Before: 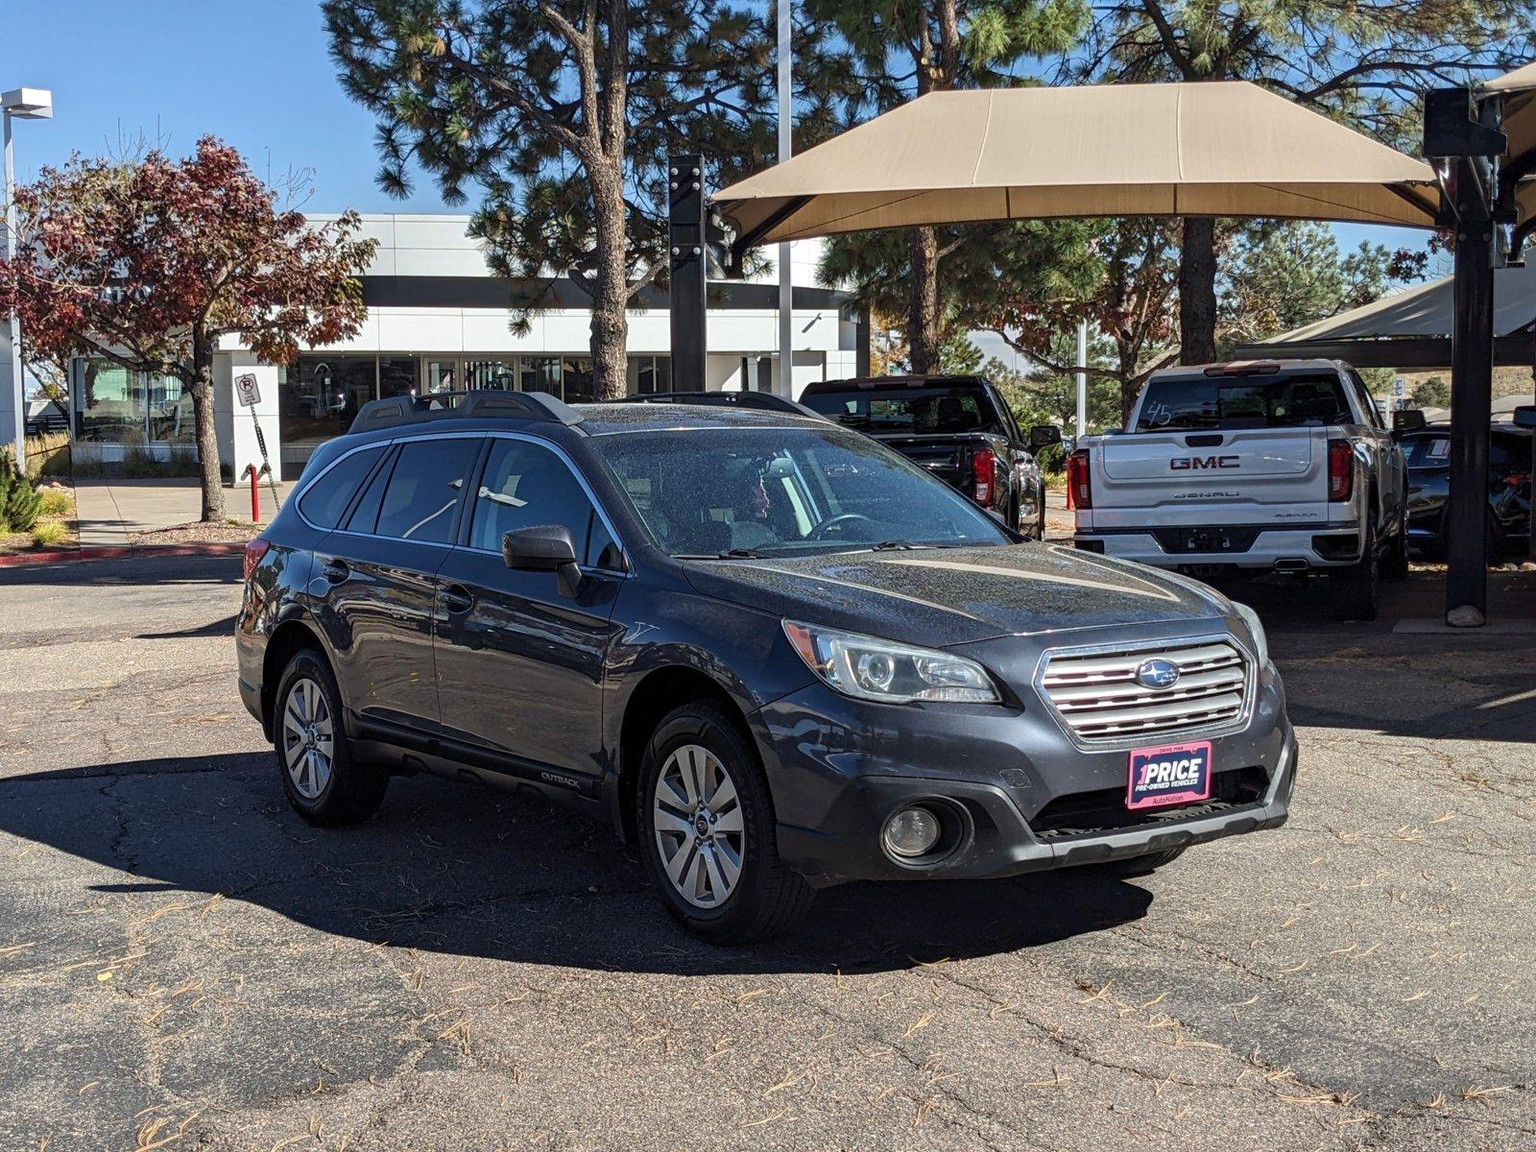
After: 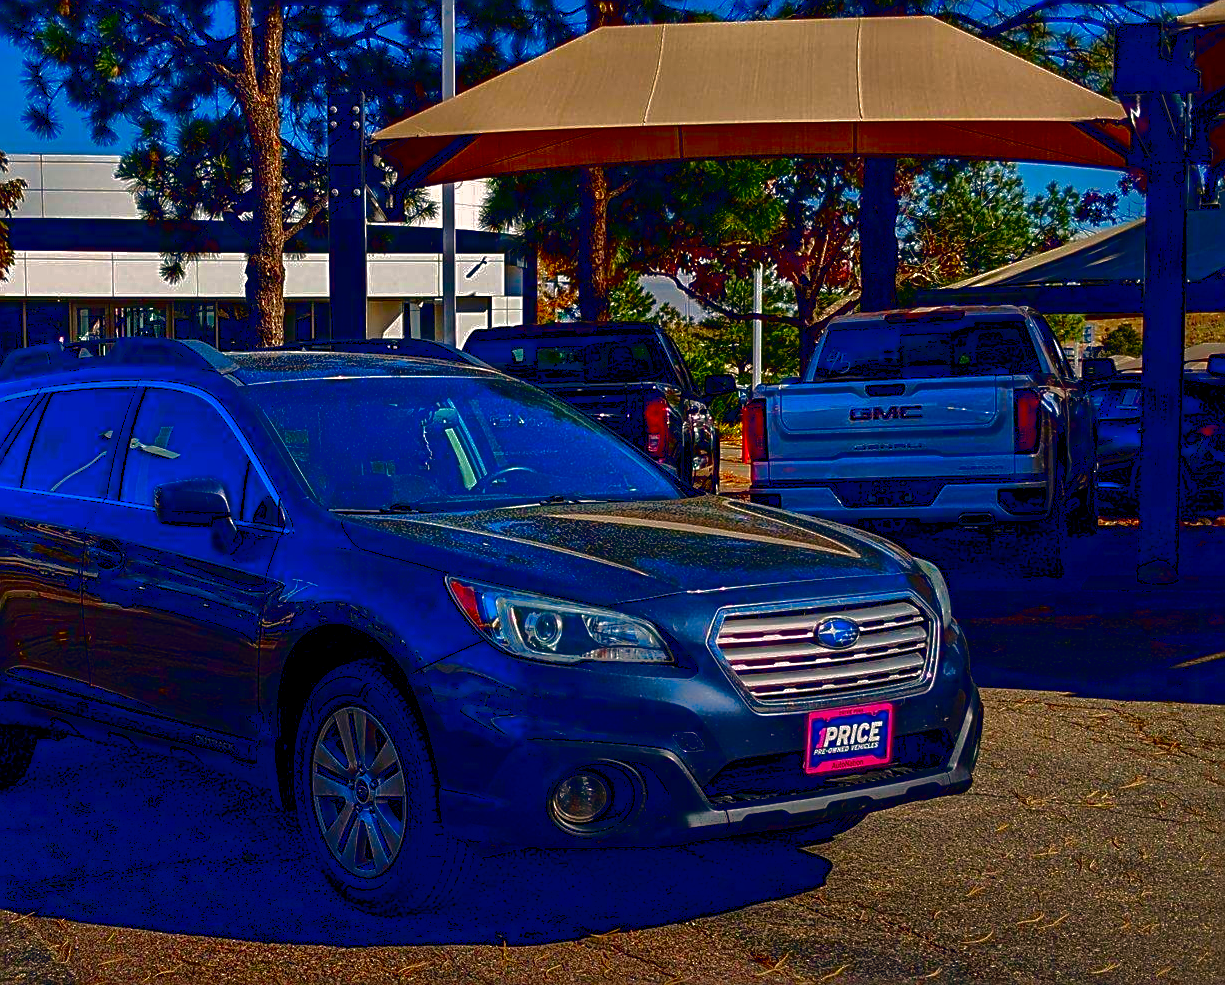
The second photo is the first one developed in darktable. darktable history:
crop: left 23.095%, top 5.827%, bottom 11.854%
shadows and highlights: on, module defaults
color balance rgb: shadows lift › hue 87.51°, highlights gain › chroma 1.35%, highlights gain › hue 55.1°, global offset › chroma 0.13%, global offset › hue 253.66°, perceptual saturation grading › global saturation 16.38%
sharpen: on, module defaults
contrast brightness saturation: brightness -1, saturation 1
graduated density: rotation -180°, offset 27.42
